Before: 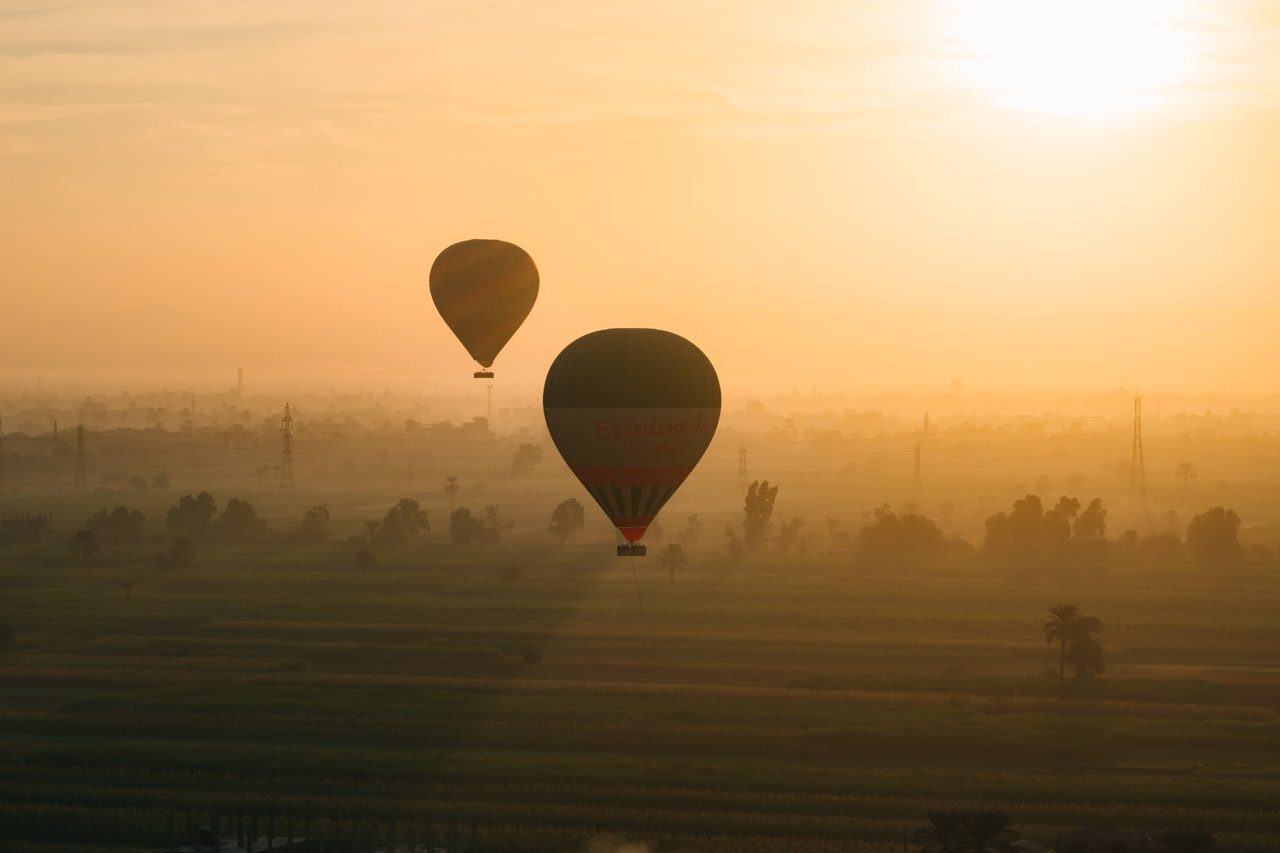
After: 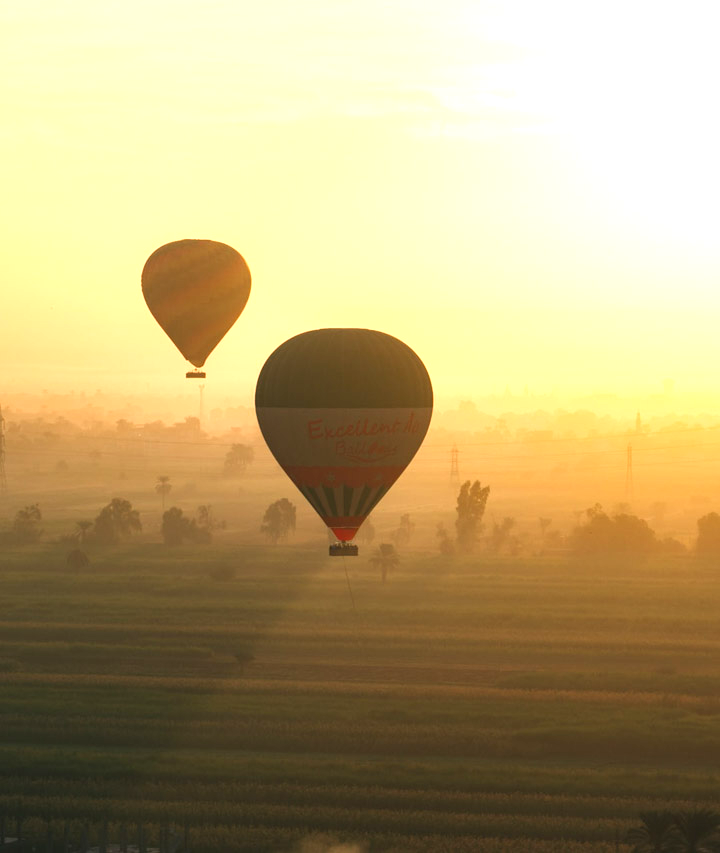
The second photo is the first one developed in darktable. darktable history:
exposure: exposure 1 EV, compensate highlight preservation false
crop and rotate: left 22.516%, right 21.234%
